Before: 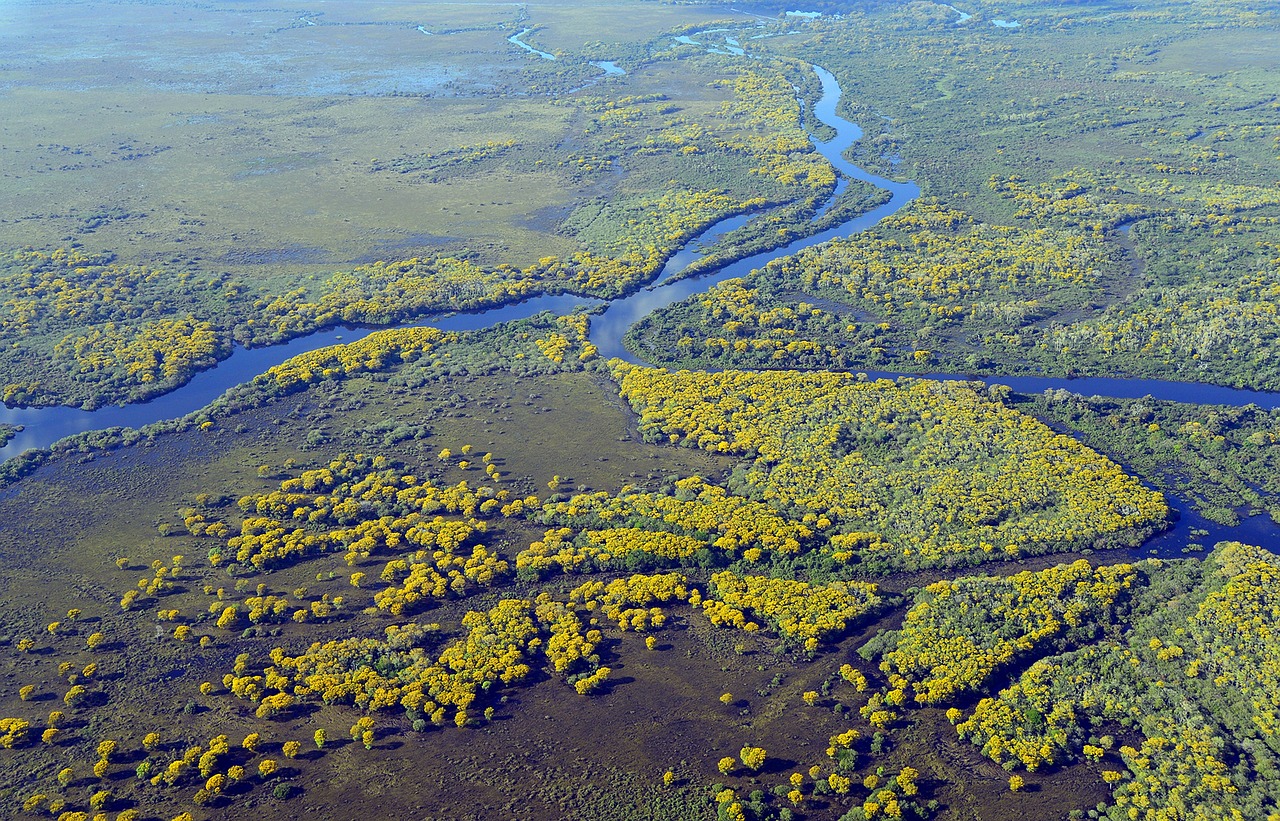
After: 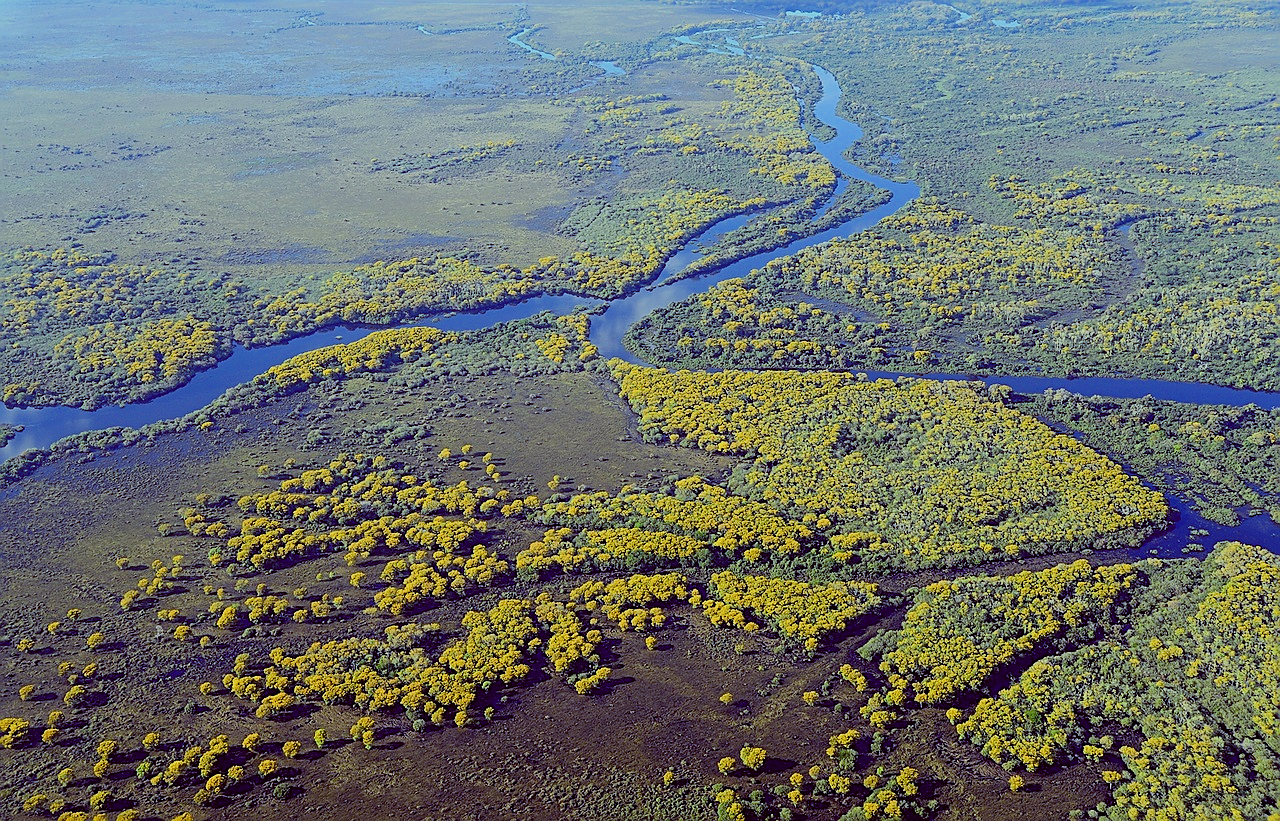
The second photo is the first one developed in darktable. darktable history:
sharpen: on, module defaults
filmic rgb: black relative exposure -7.65 EV, white relative exposure 4.56 EV, hardness 3.61, color science v6 (2022)
color balance: lift [1, 1.015, 1.004, 0.985], gamma [1, 0.958, 0.971, 1.042], gain [1, 0.956, 0.977, 1.044]
